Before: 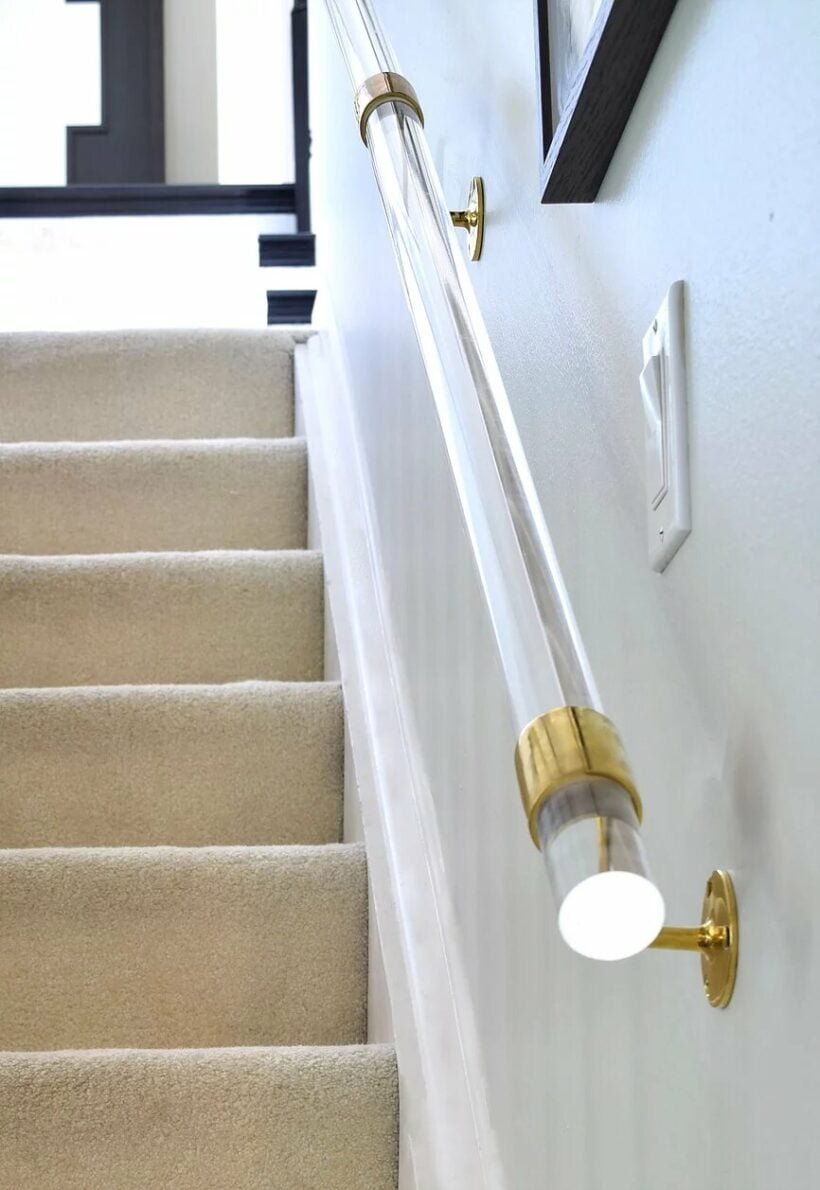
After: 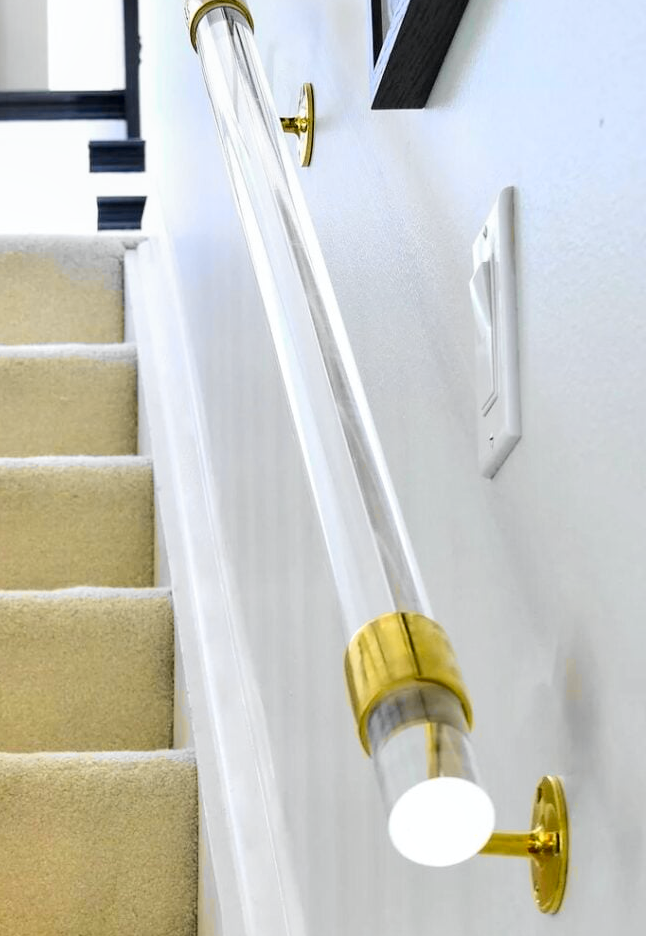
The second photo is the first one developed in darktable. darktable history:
local contrast: highlights 100%, shadows 100%, detail 120%, midtone range 0.2
crop and rotate: left 20.74%, top 7.912%, right 0.375%, bottom 13.378%
white balance: emerald 1
contrast brightness saturation: brightness -0.02, saturation 0.35
tone curve: curves: ch0 [(0, 0) (0.071, 0.047) (0.266, 0.26) (0.483, 0.554) (0.753, 0.811) (1, 0.983)]; ch1 [(0, 0) (0.346, 0.307) (0.408, 0.387) (0.463, 0.465) (0.482, 0.493) (0.502, 0.499) (0.517, 0.502) (0.55, 0.548) (0.597, 0.61) (0.651, 0.698) (1, 1)]; ch2 [(0, 0) (0.346, 0.34) (0.434, 0.46) (0.485, 0.494) (0.5, 0.498) (0.517, 0.506) (0.526, 0.545) (0.583, 0.61) (0.625, 0.659) (1, 1)], color space Lab, independent channels, preserve colors none
